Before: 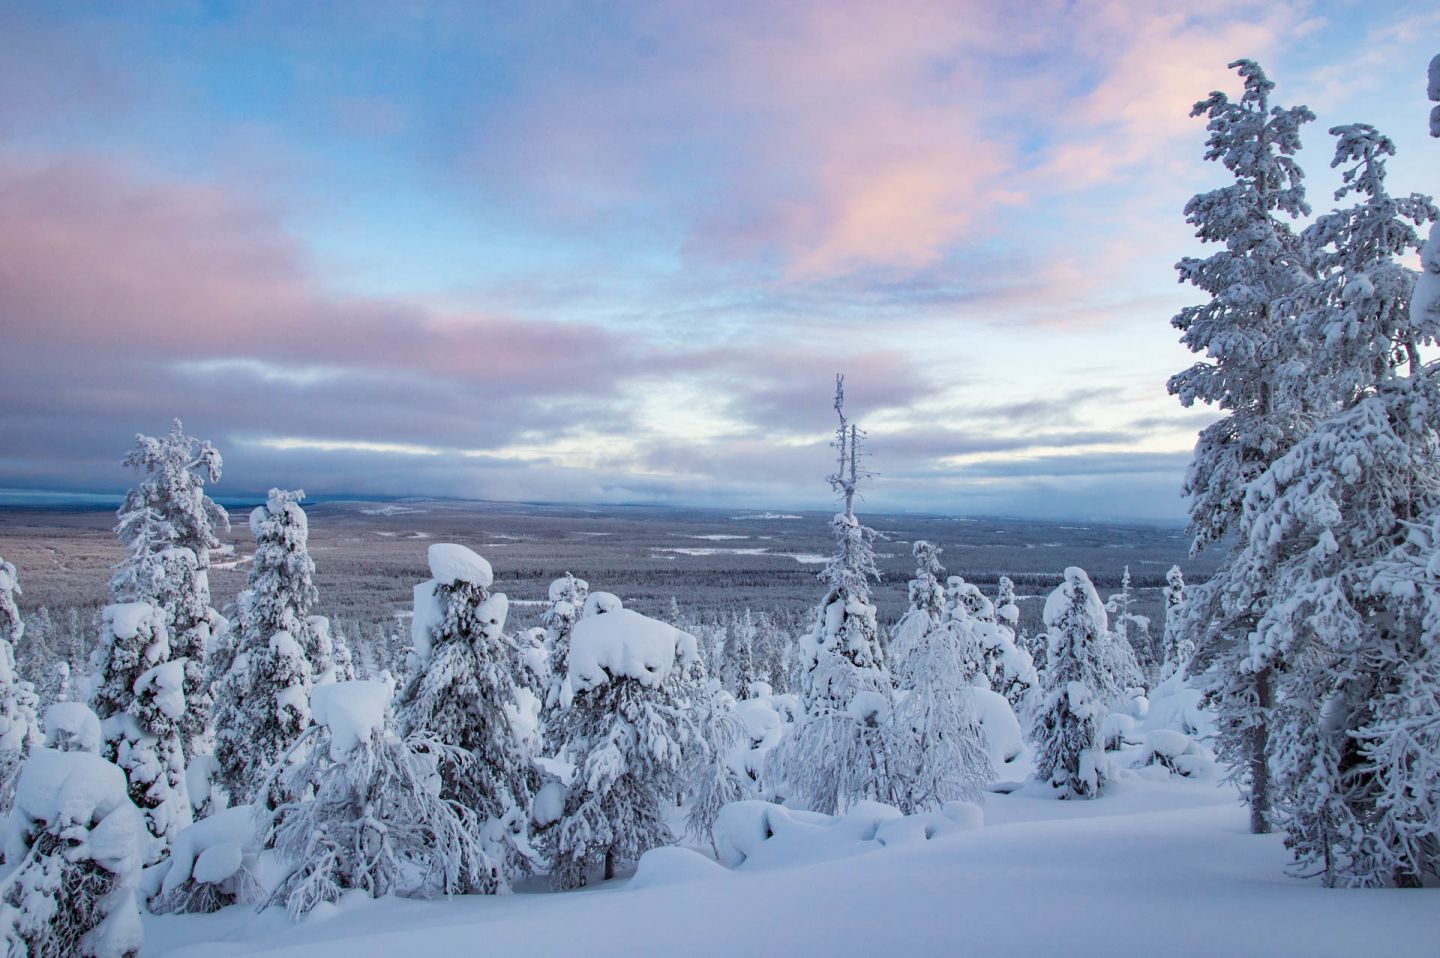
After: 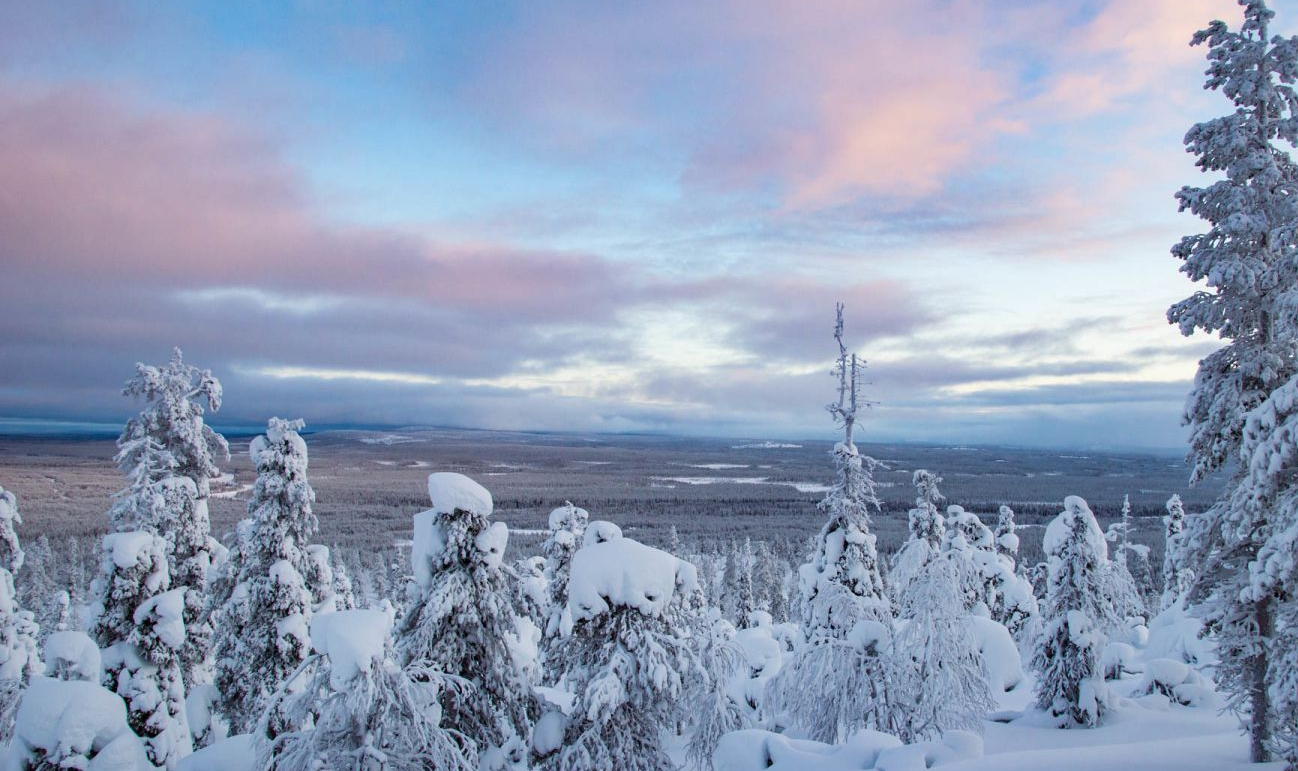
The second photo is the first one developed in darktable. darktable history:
crop: top 7.494%, right 9.826%, bottom 11.969%
